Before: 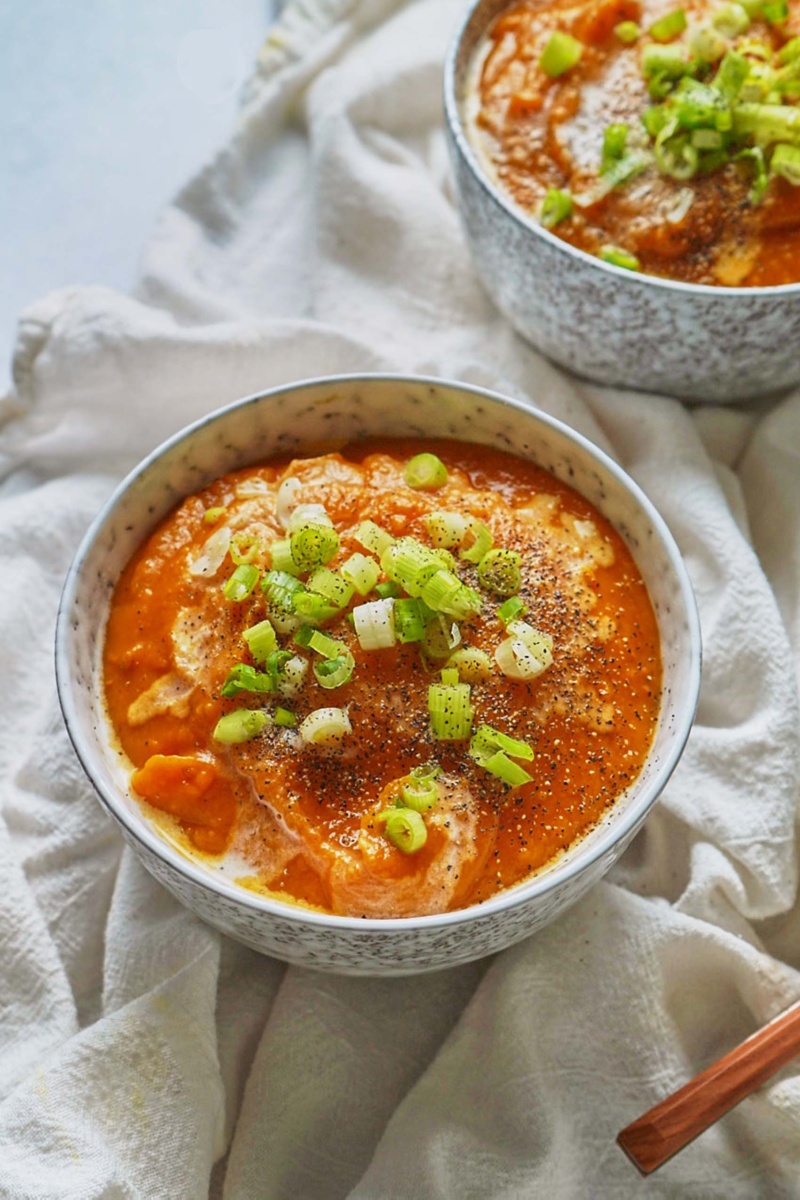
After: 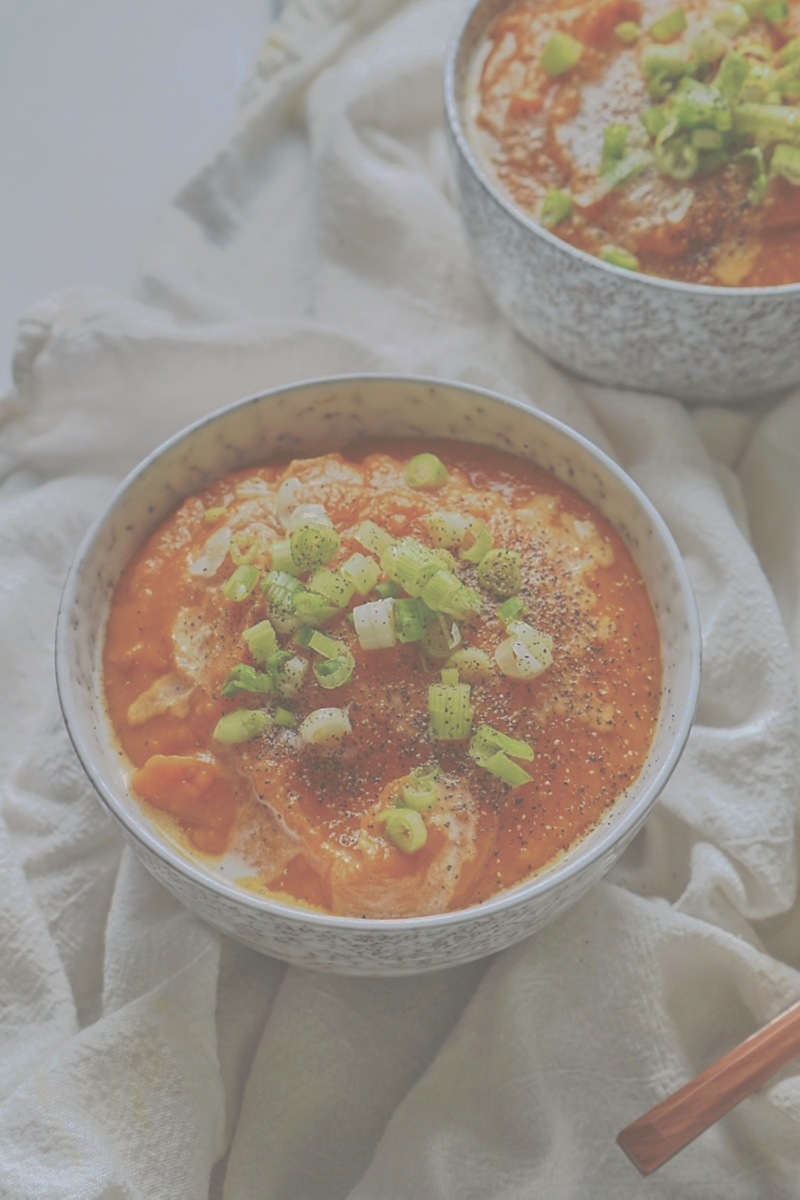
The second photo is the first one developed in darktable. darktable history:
tone curve: curves: ch0 [(0, 0) (0.003, 0.322) (0.011, 0.327) (0.025, 0.345) (0.044, 0.365) (0.069, 0.378) (0.1, 0.391) (0.136, 0.403) (0.177, 0.412) (0.224, 0.429) (0.277, 0.448) (0.335, 0.474) (0.399, 0.503) (0.468, 0.537) (0.543, 0.57) (0.623, 0.61) (0.709, 0.653) (0.801, 0.699) (0.898, 0.75) (1, 1)], preserve colors none
